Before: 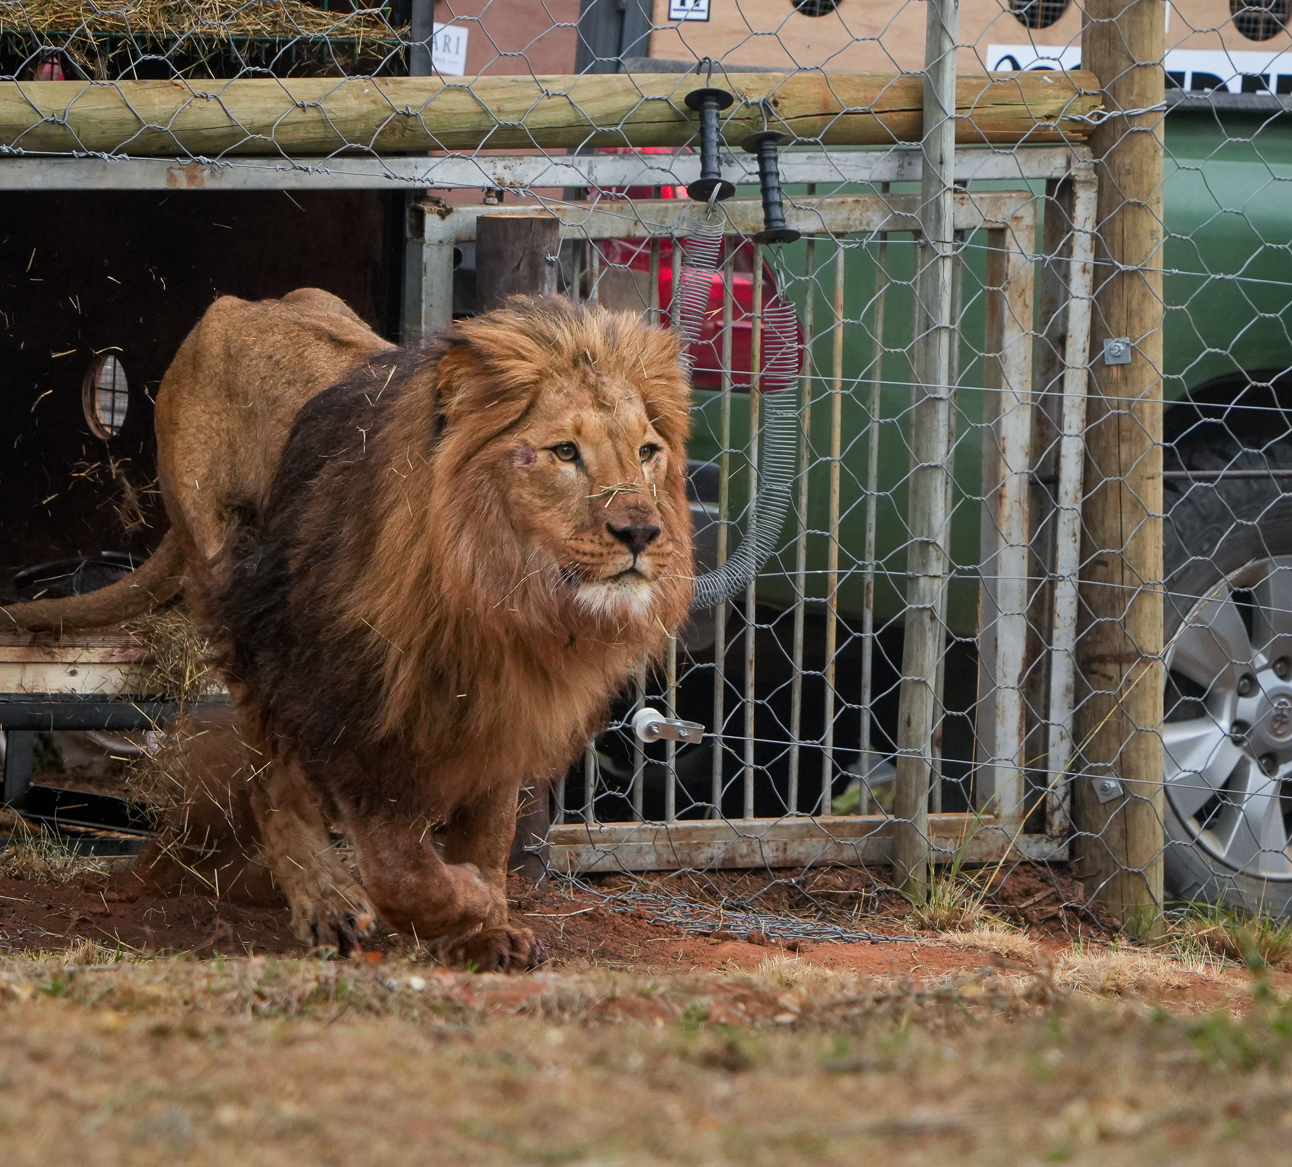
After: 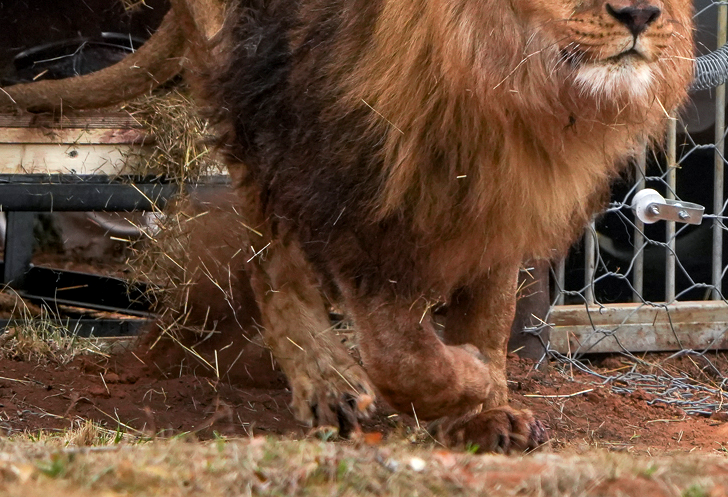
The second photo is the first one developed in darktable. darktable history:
exposure: exposure 0.559 EV, compensate highlight preservation false
color balance: mode lift, gamma, gain (sRGB), lift [0.97, 1, 1, 1], gamma [1.03, 1, 1, 1]
crop: top 44.483%, right 43.593%, bottom 12.892%
